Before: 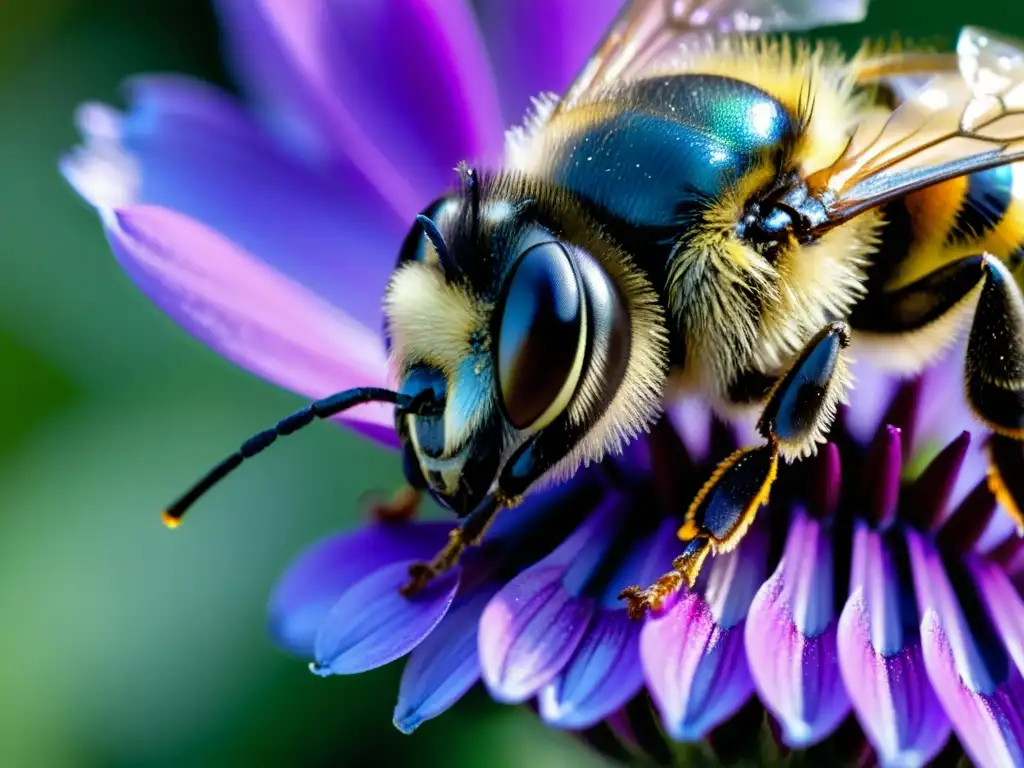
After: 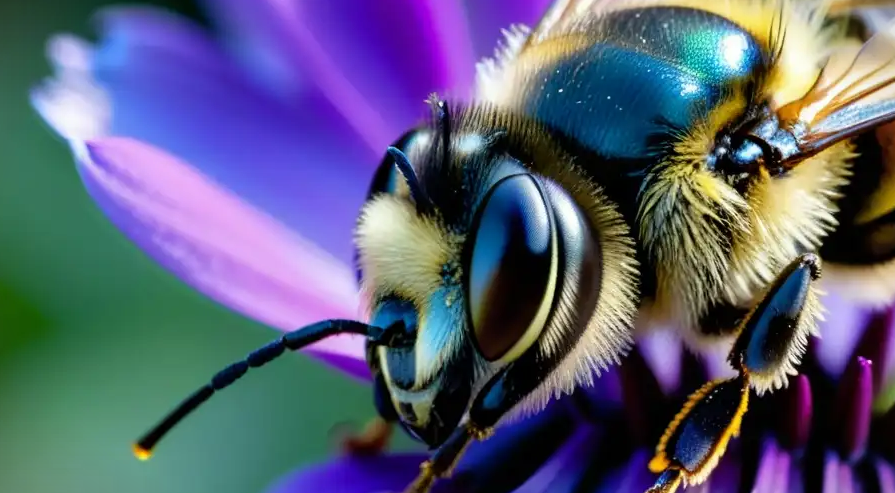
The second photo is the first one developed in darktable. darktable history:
vignetting: fall-off start 100.32%, width/height ratio 1.323
crop: left 2.92%, top 8.955%, right 9.671%, bottom 26.846%
